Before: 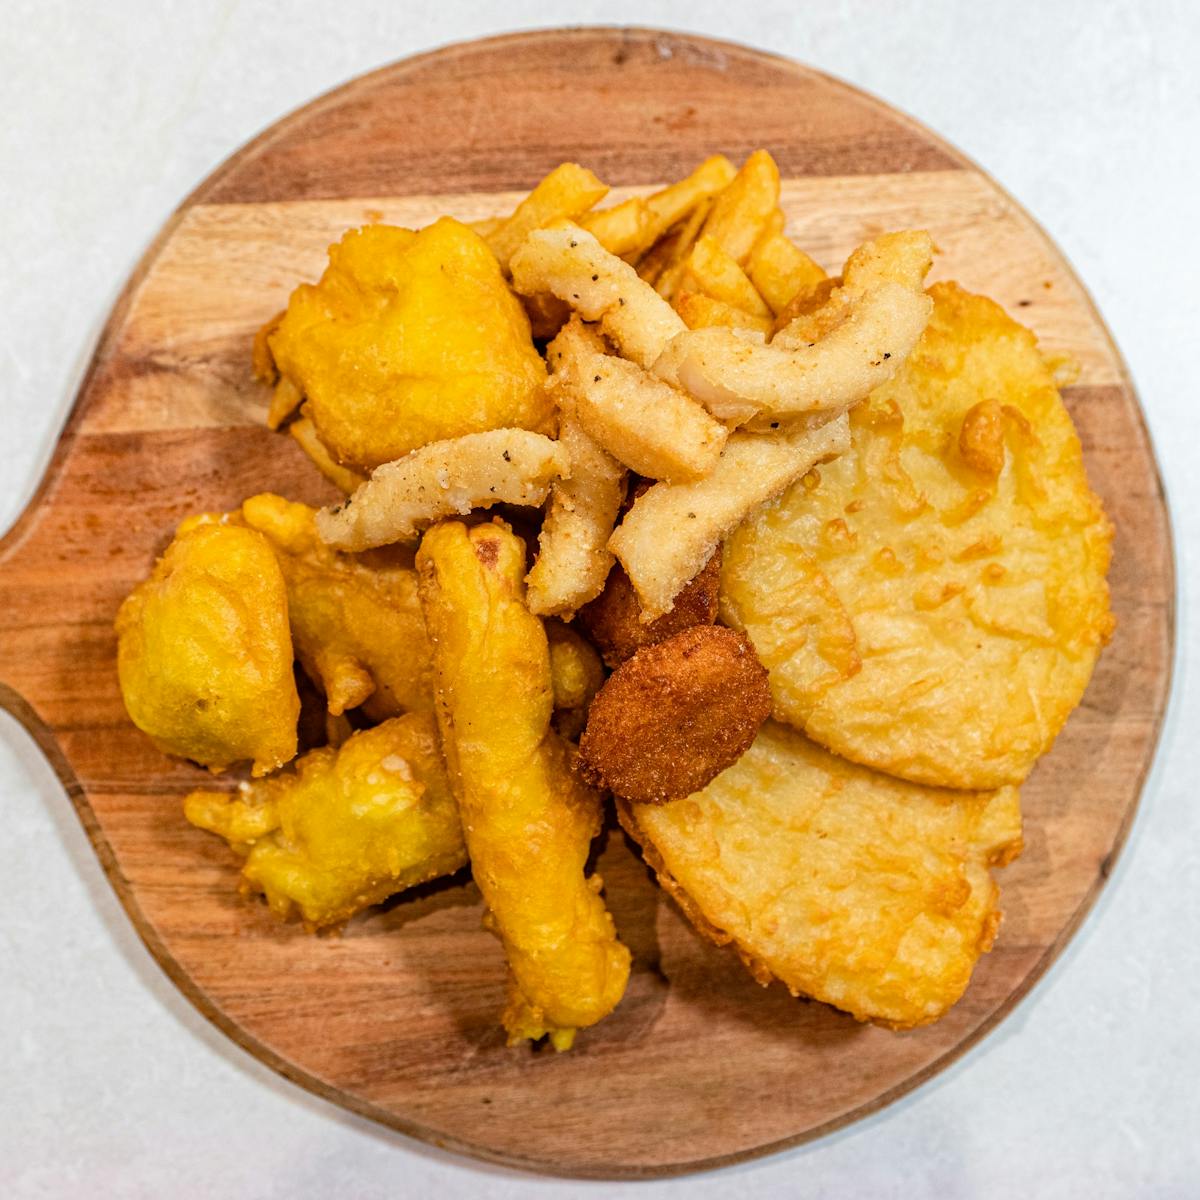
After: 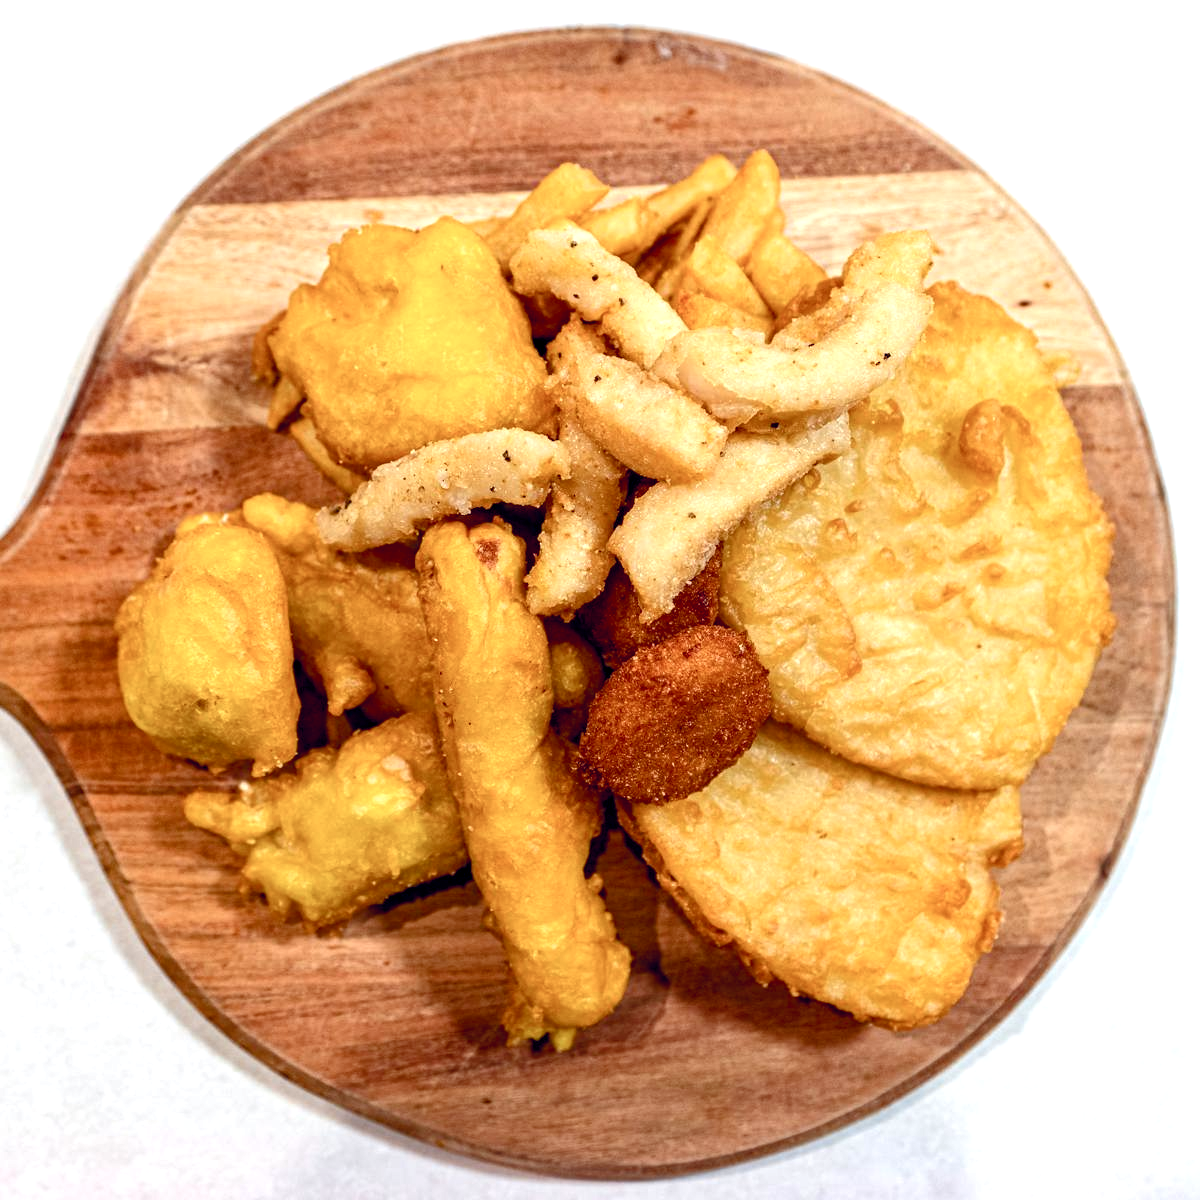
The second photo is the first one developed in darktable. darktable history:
color balance rgb: shadows lift › chroma 4.454%, shadows lift › hue 25.85°, global offset › chroma 0.145%, global offset › hue 254.04°, linear chroma grading › shadows -1.561%, linear chroma grading › highlights -14.544%, linear chroma grading › global chroma -9.837%, linear chroma grading › mid-tones -10.044%, perceptual saturation grading › global saturation 20%, perceptual saturation grading › highlights -25.289%, perceptual saturation grading › shadows 49.876%, perceptual brilliance grading › global brilliance 15.726%, perceptual brilliance grading › shadows -35.467%, global vibrance 20%
